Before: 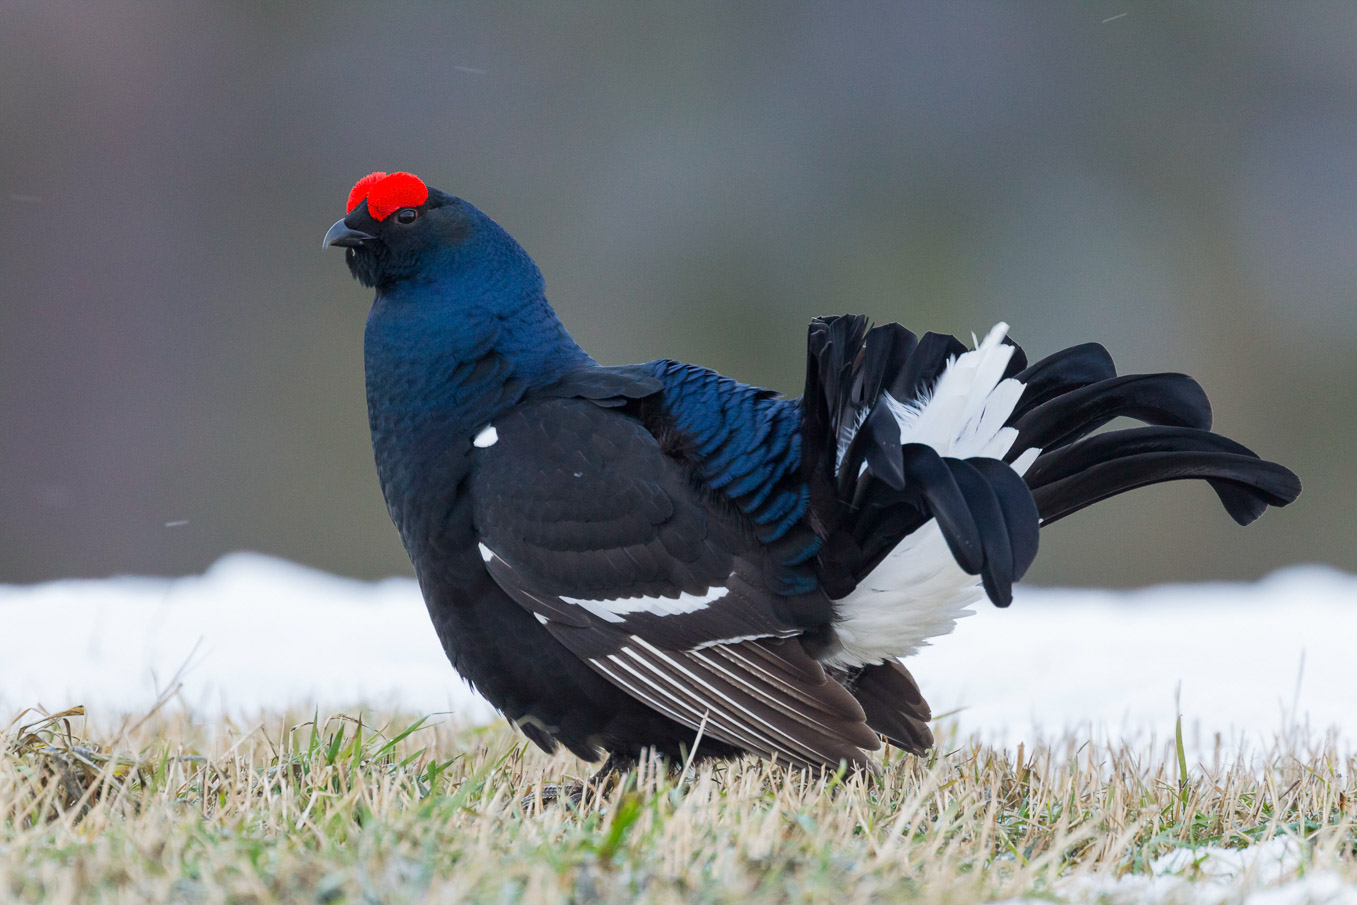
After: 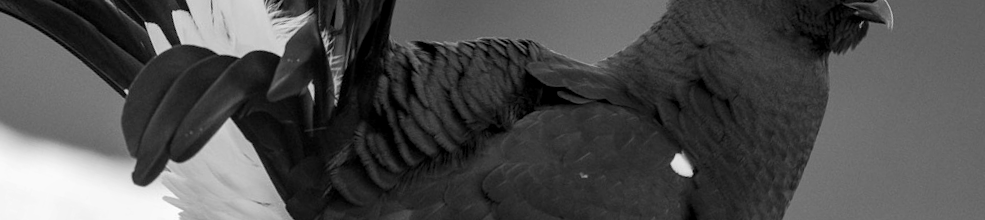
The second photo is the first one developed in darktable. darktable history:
crop and rotate: angle 16.12°, top 30.835%, bottom 35.653%
color balance rgb: linear chroma grading › global chroma 15%, perceptual saturation grading › global saturation 30%
monochrome: size 1
local contrast: on, module defaults
